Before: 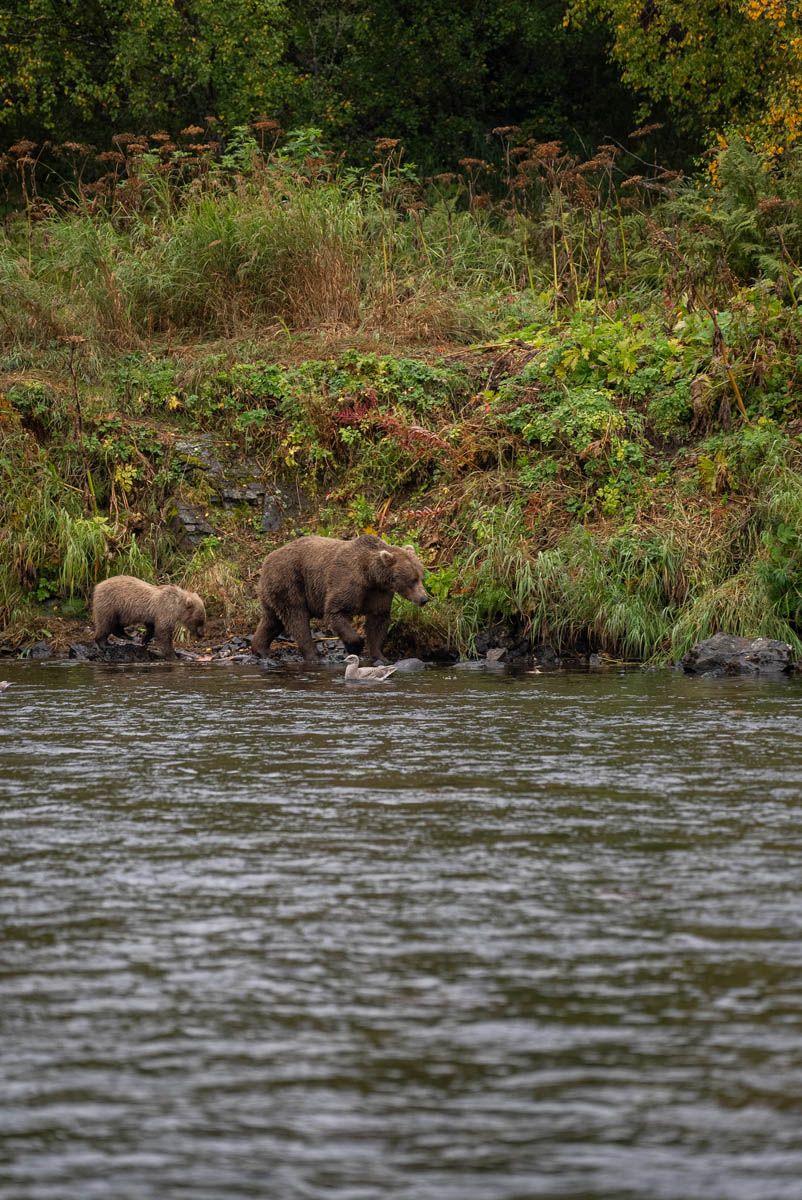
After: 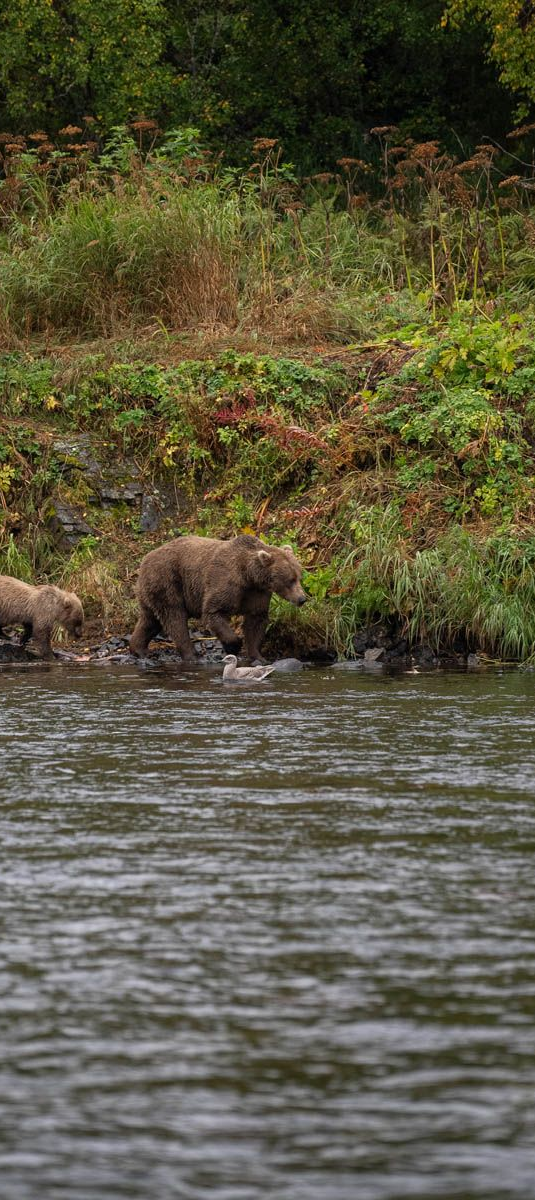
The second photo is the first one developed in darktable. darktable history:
crop and rotate: left 15.274%, right 17.974%
